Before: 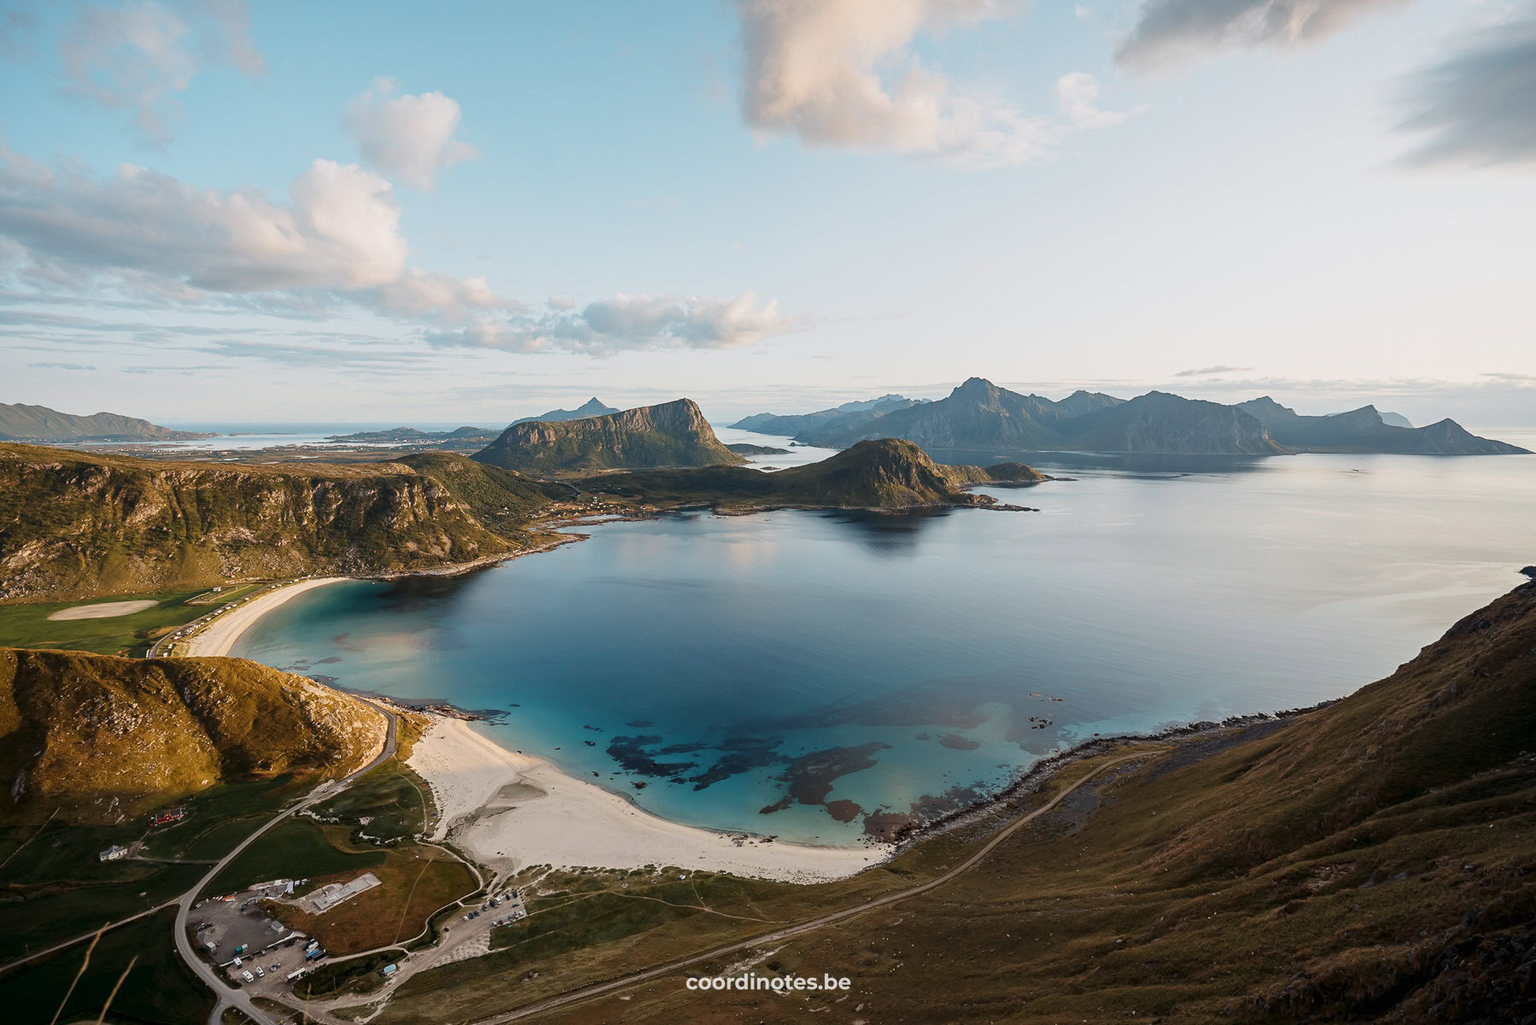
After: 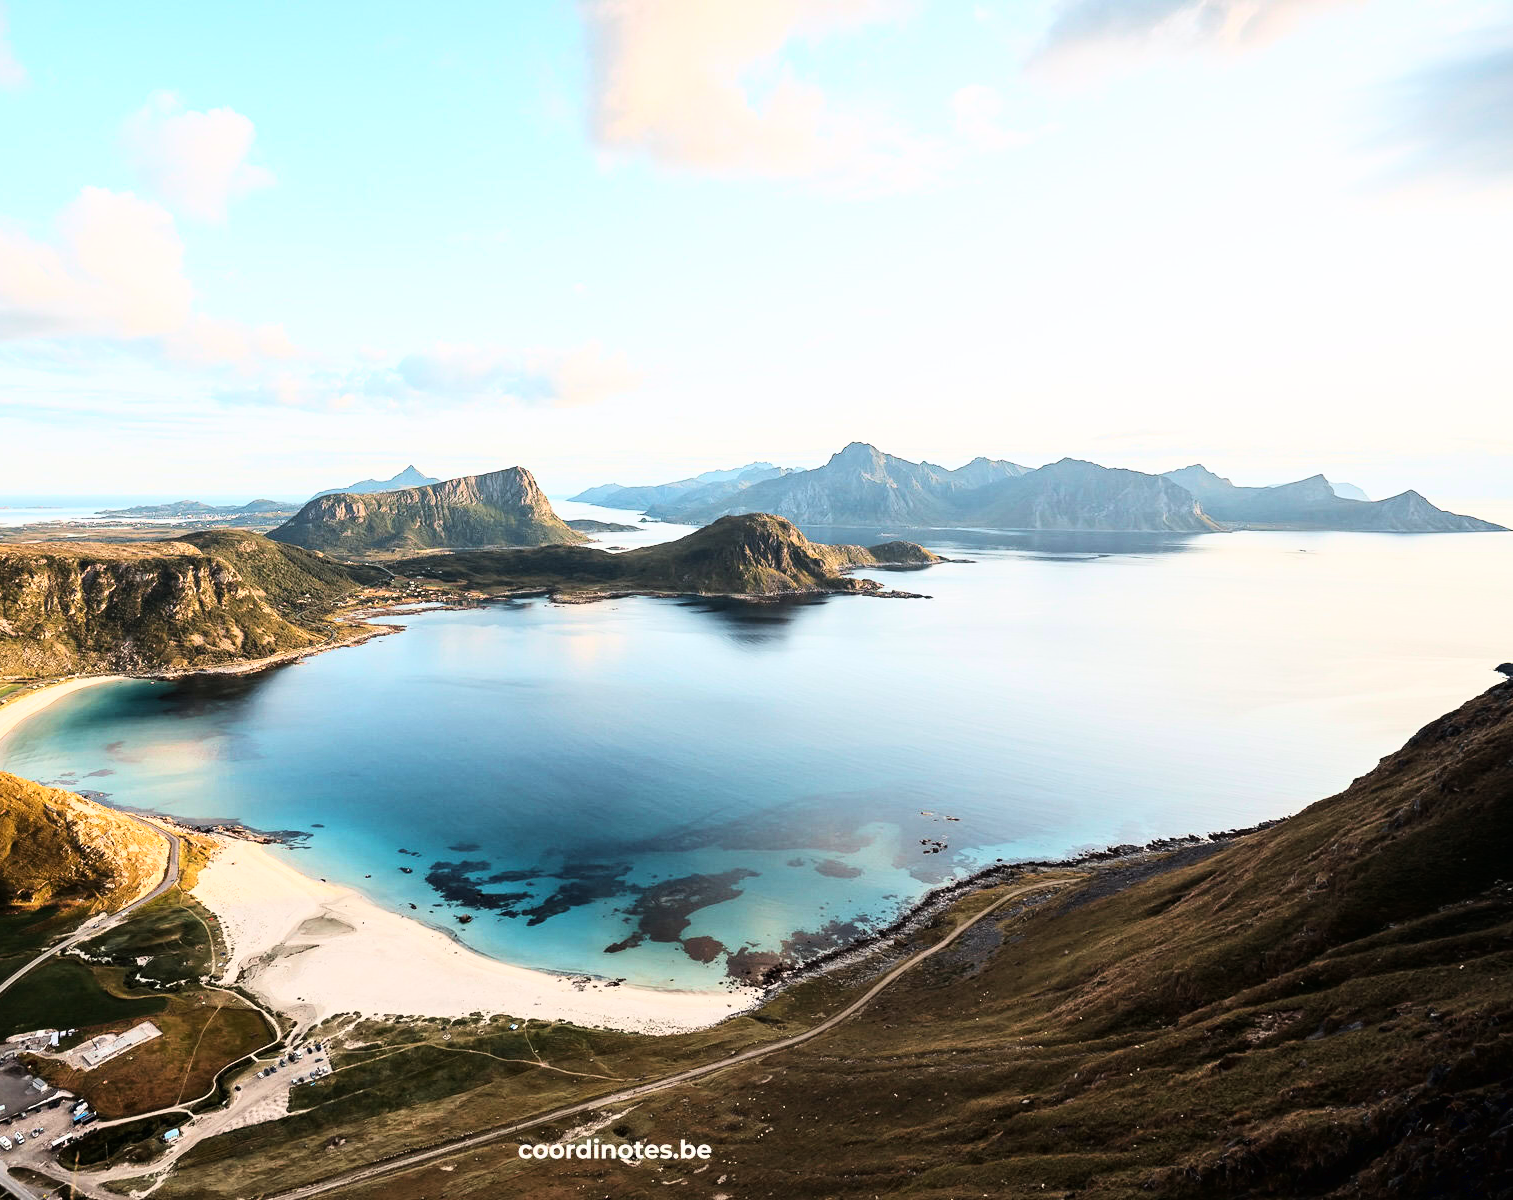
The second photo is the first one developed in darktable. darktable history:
crop: left 15.851%
base curve: curves: ch0 [(0, 0) (0.007, 0.004) (0.027, 0.03) (0.046, 0.07) (0.207, 0.54) (0.442, 0.872) (0.673, 0.972) (1, 1)]
